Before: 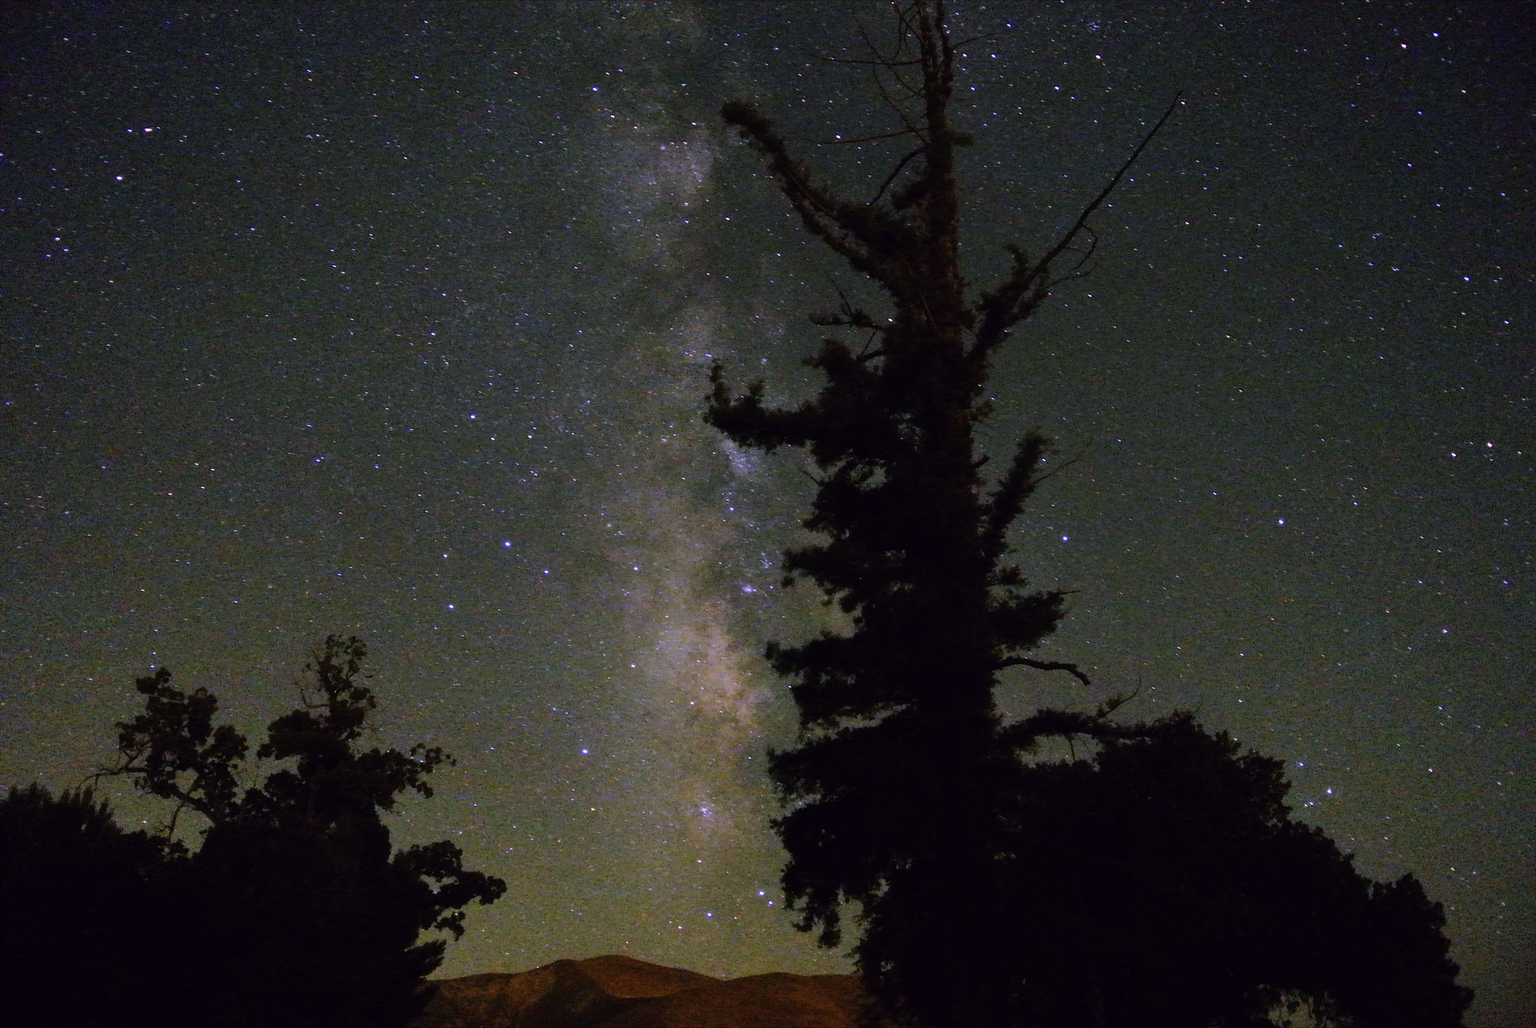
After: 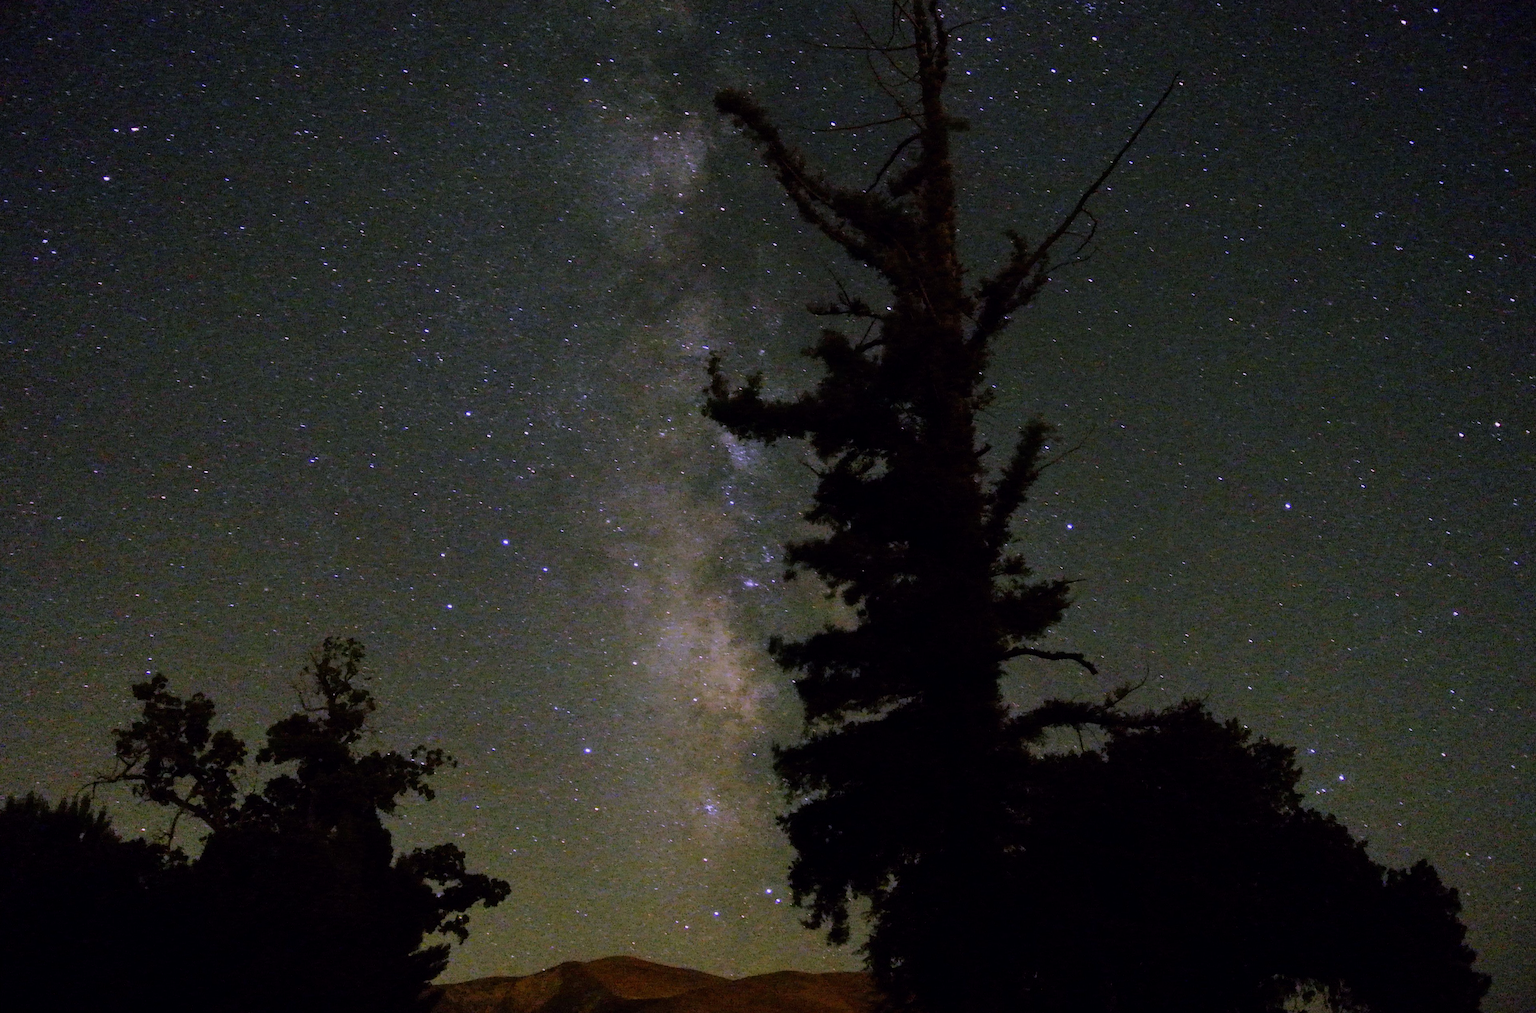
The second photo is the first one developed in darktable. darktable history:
exposure: black level correction 0.001, exposure -0.2 EV, compensate highlight preservation false
rotate and perspective: rotation -1°, crop left 0.011, crop right 0.989, crop top 0.025, crop bottom 0.975
